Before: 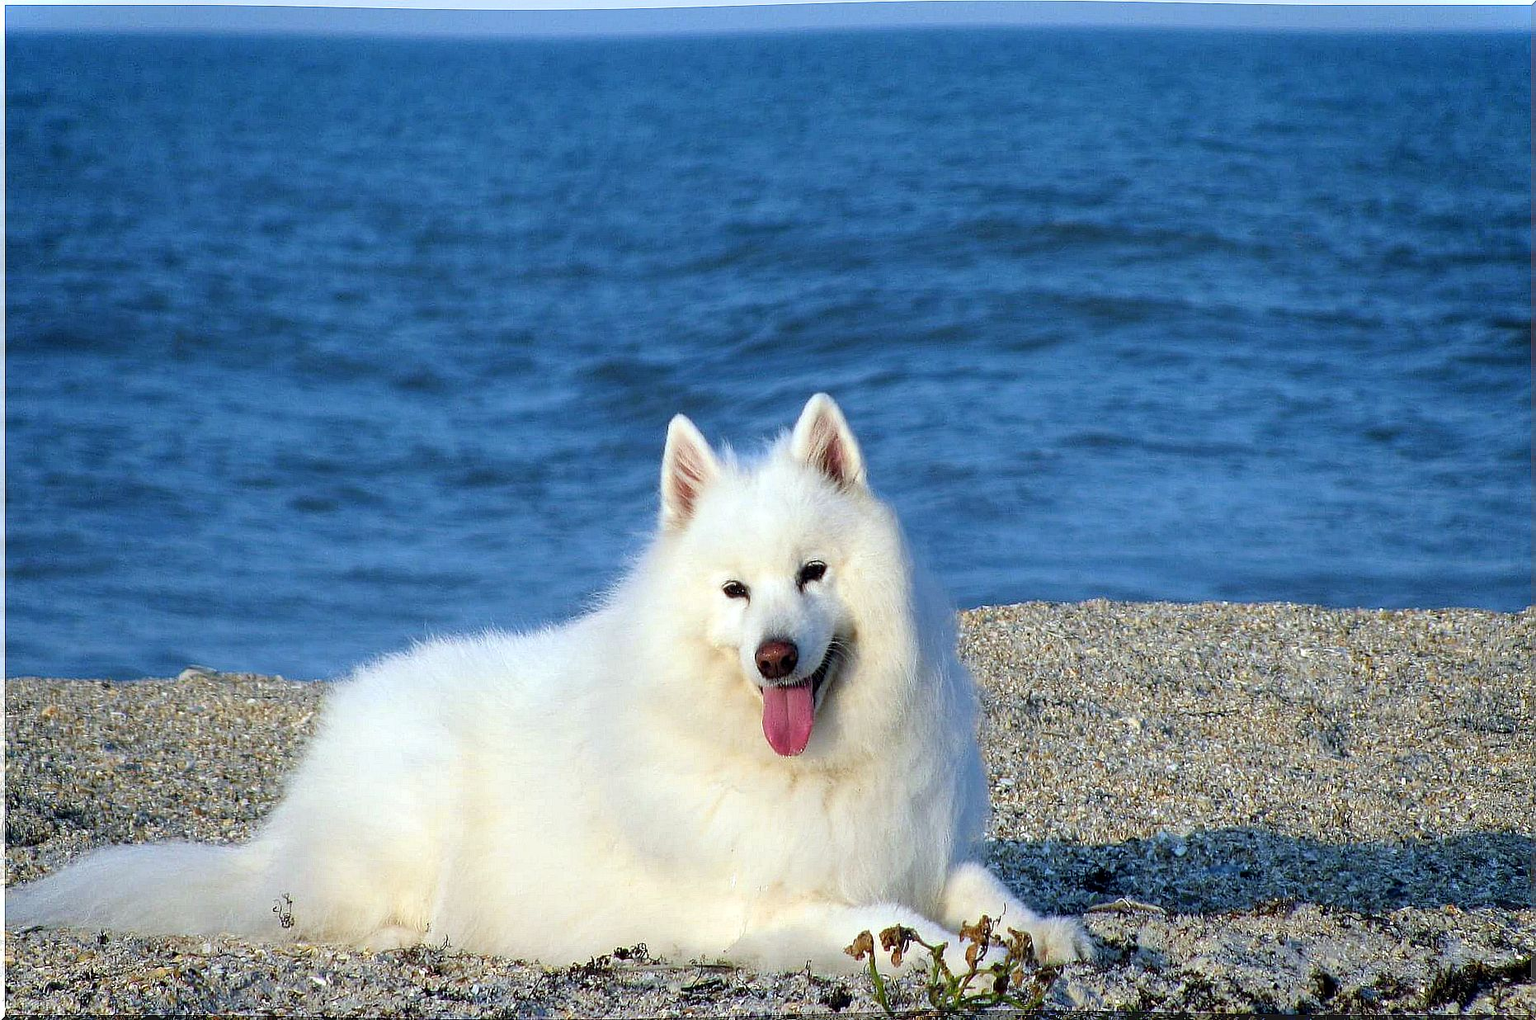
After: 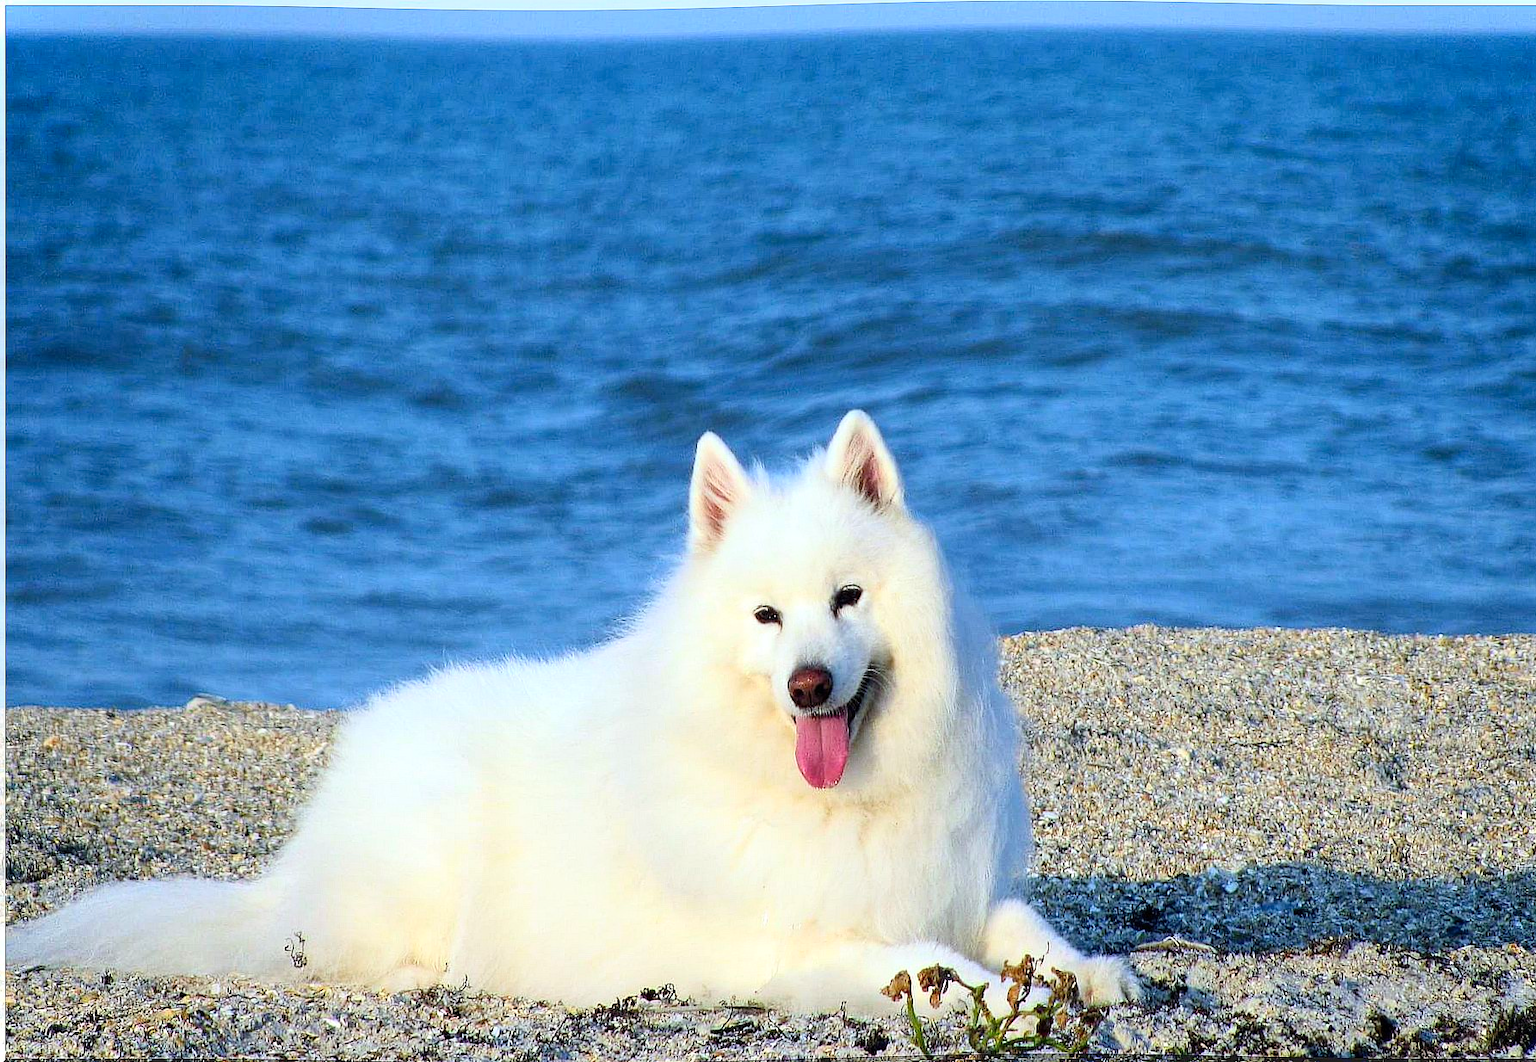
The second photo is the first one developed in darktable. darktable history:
crop: right 4.126%, bottom 0.031%
contrast brightness saturation: contrast 0.2, brightness 0.16, saturation 0.22
